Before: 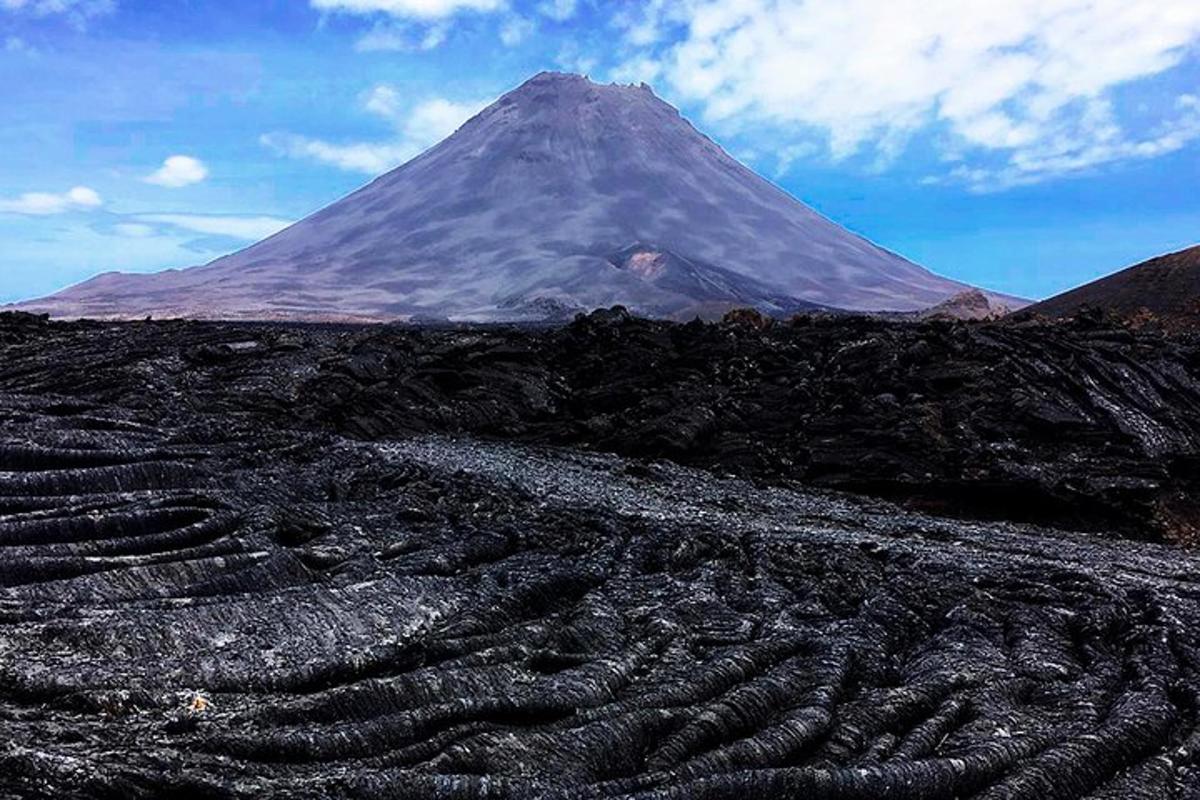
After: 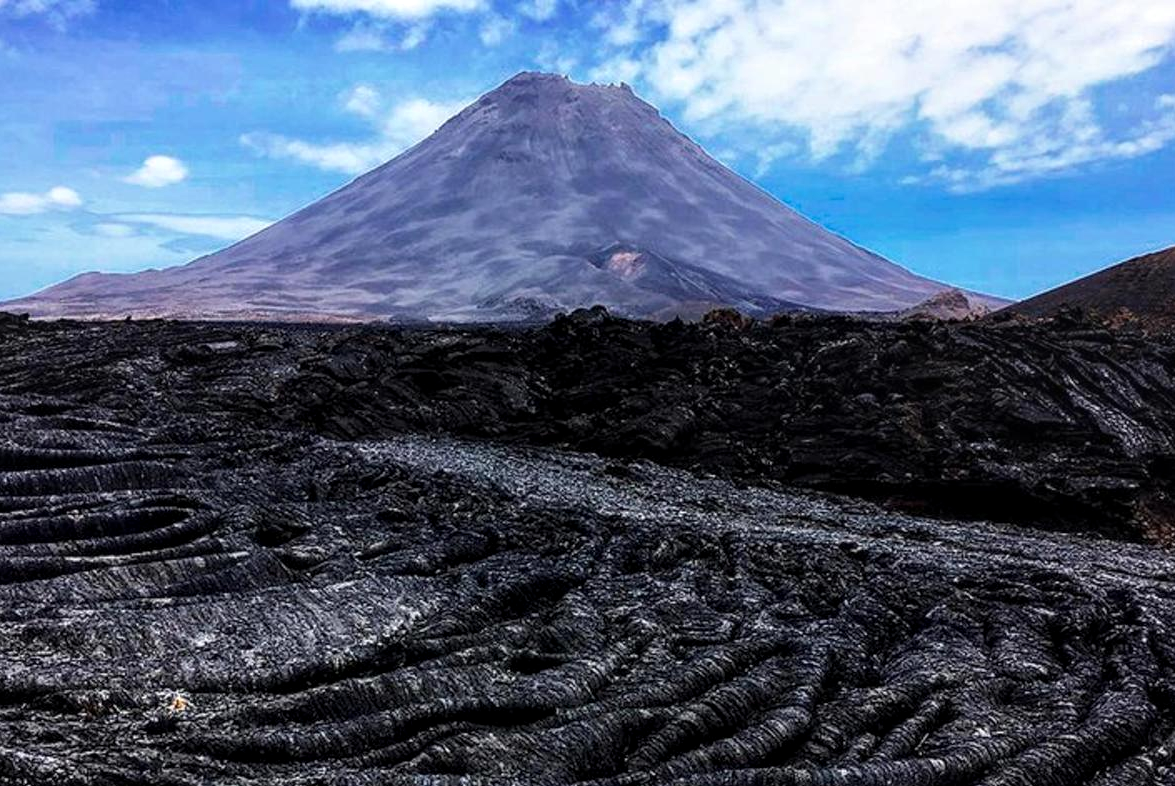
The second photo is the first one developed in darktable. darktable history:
local contrast: on, module defaults
crop: left 1.735%, right 0.282%, bottom 1.646%
